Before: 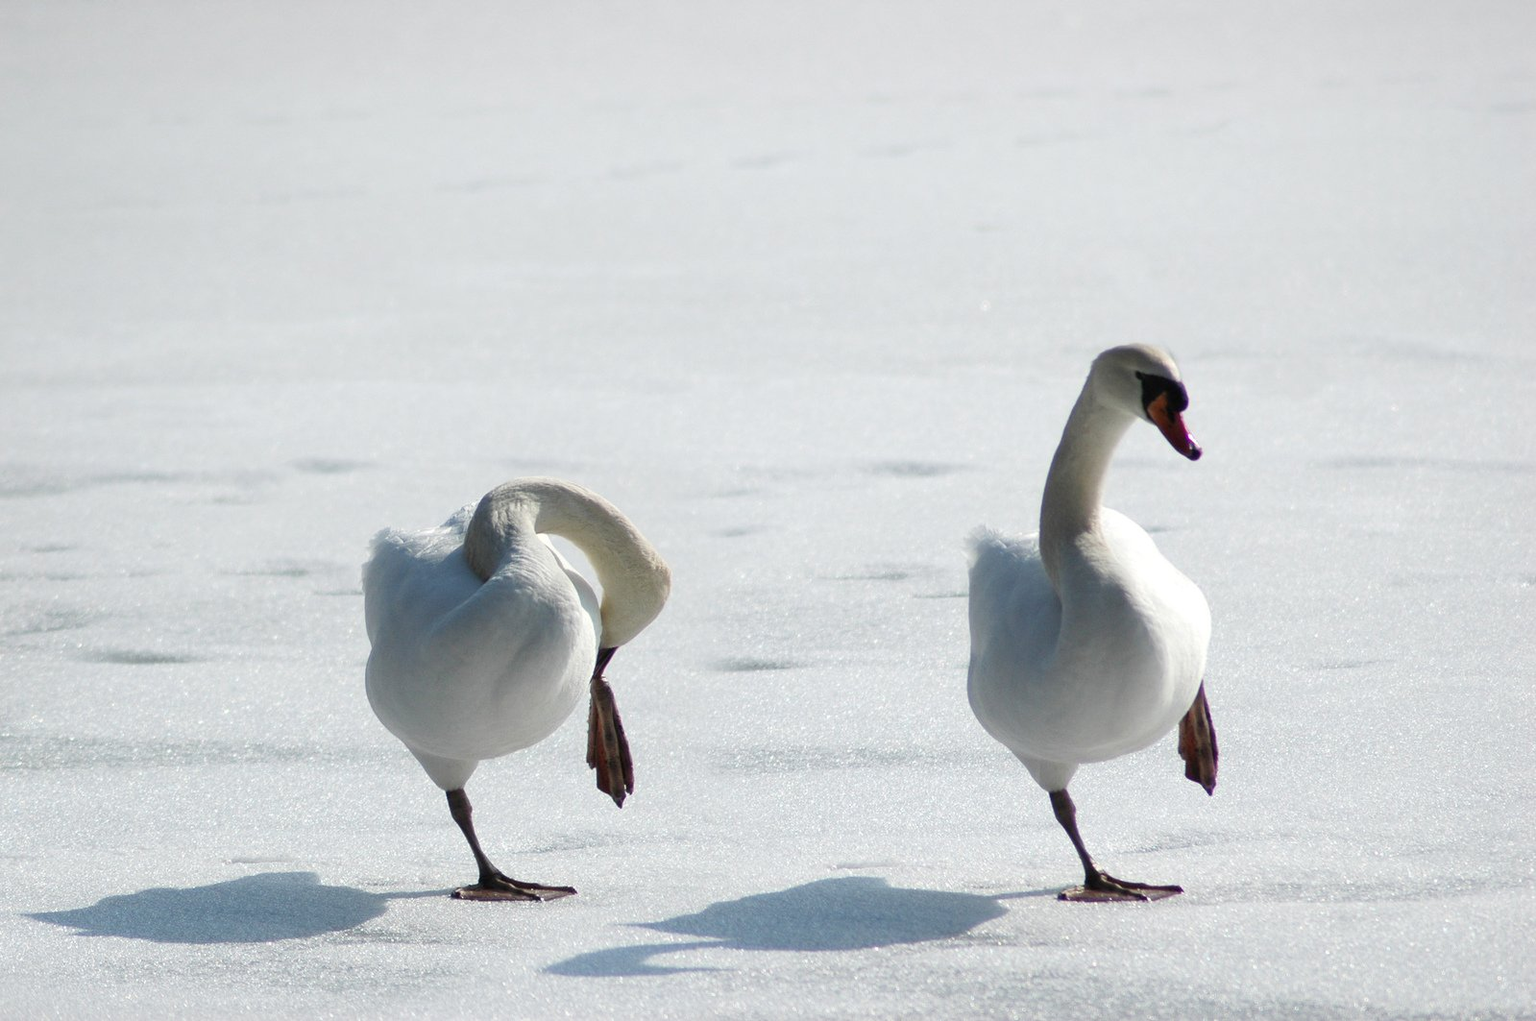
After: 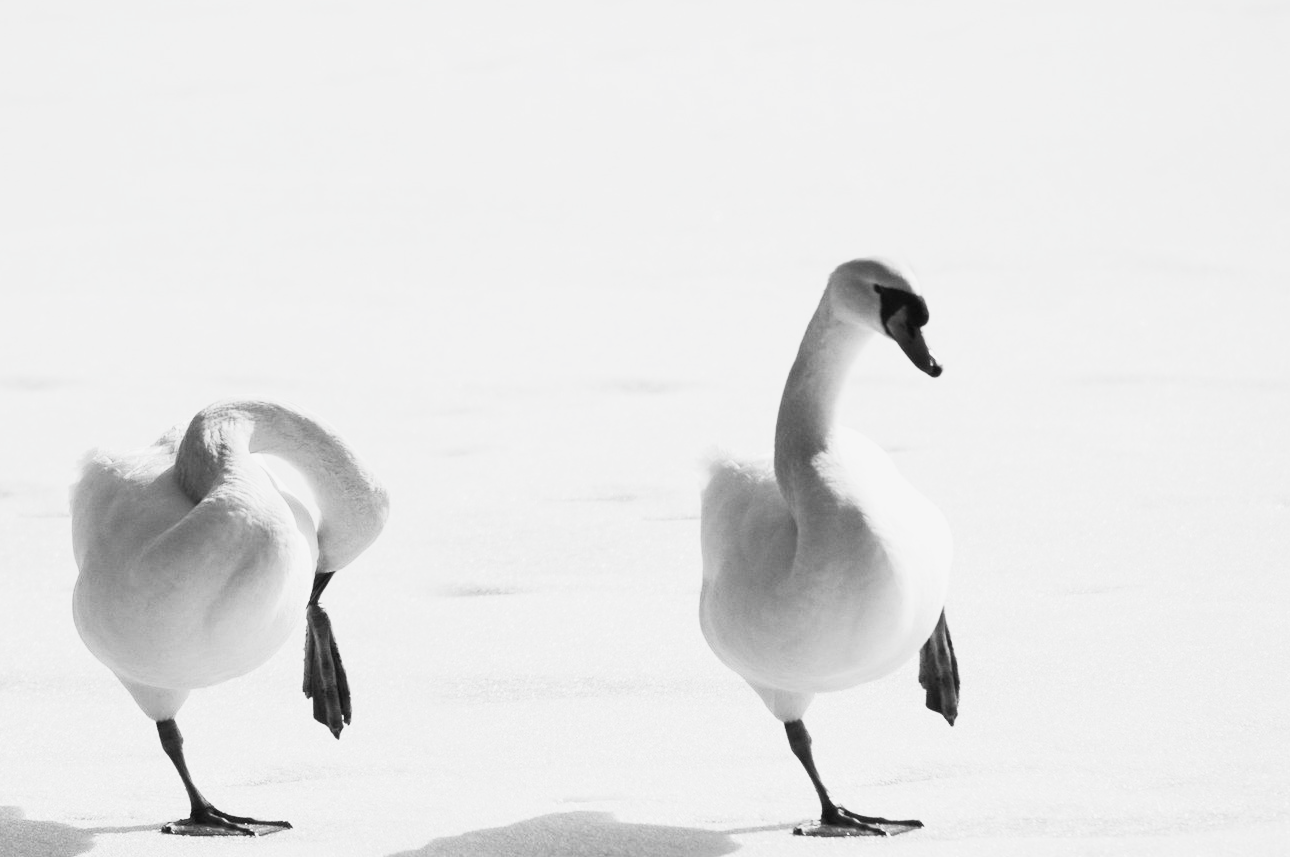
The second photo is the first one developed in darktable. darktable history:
contrast brightness saturation: contrast 0.535, brightness 0.46, saturation -0.982
crop: left 19.298%, top 9.66%, bottom 9.705%
filmic rgb: middle gray luminance 4.09%, black relative exposure -12.92 EV, white relative exposure 5.01 EV, target black luminance 0%, hardness 5.16, latitude 59.54%, contrast 0.761, highlights saturation mix 4.53%, shadows ↔ highlights balance 25.62%
